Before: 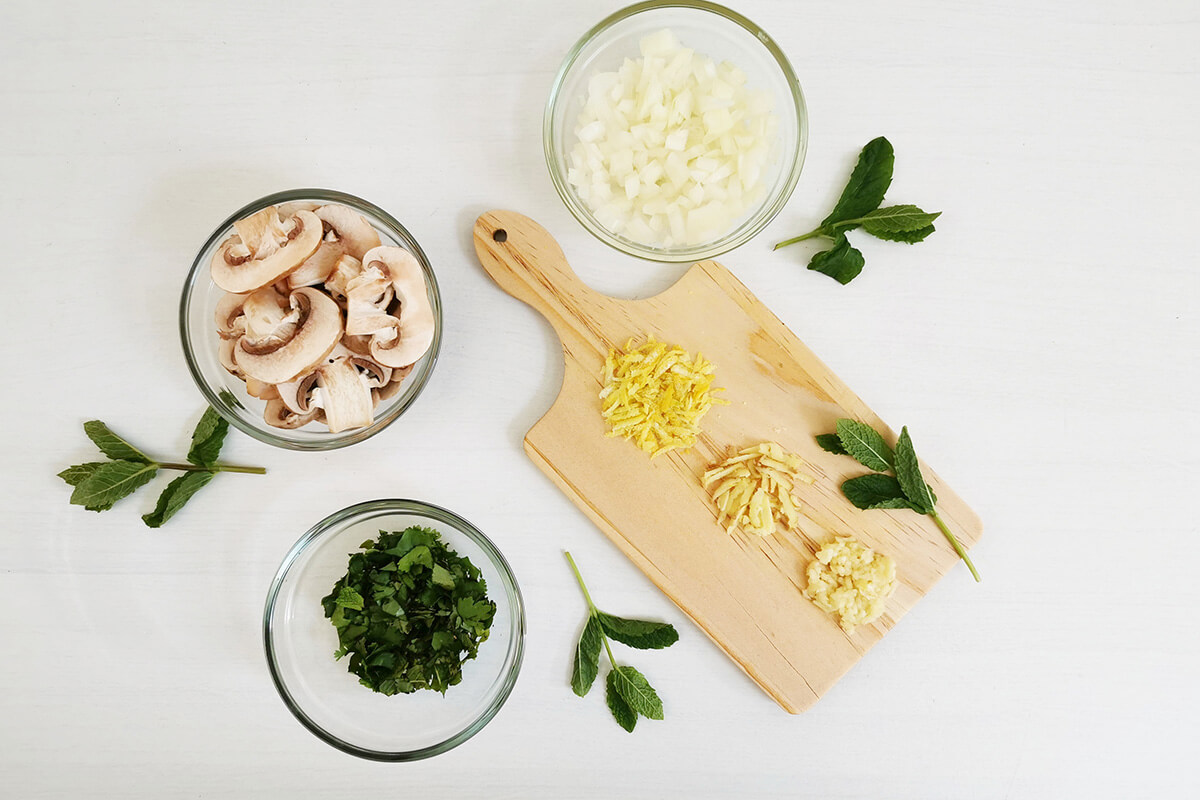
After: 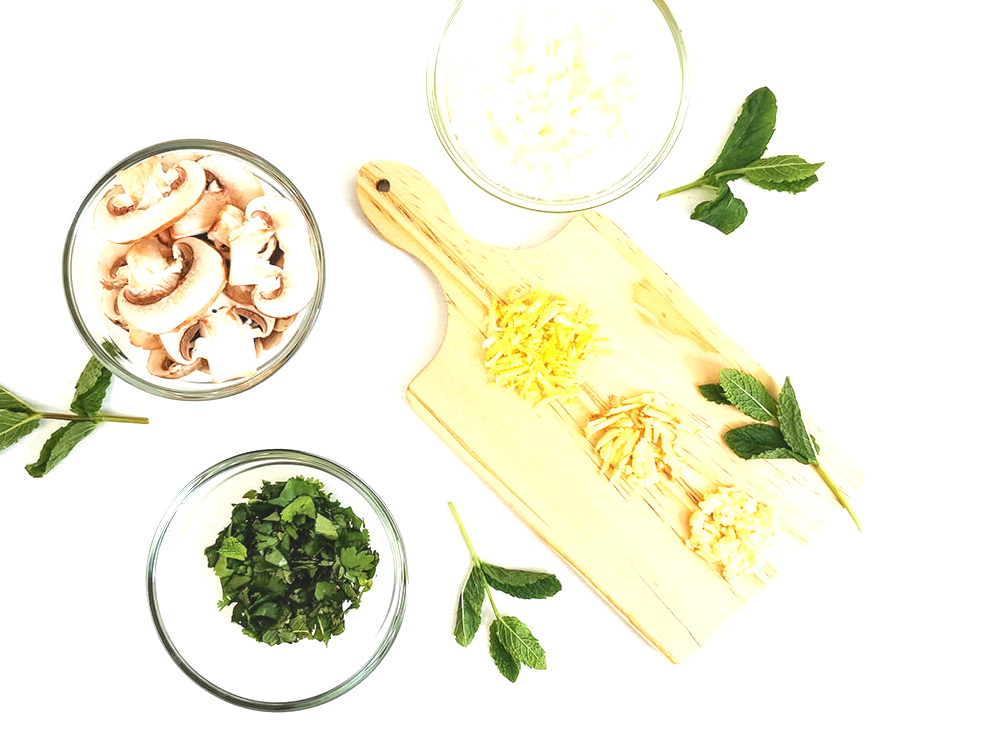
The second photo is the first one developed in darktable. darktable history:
exposure: black level correction 0.001, exposure 0.5 EV, compensate highlight preservation false
crop: left 9.795%, top 6.335%, right 7.342%, bottom 2.157%
tone equalizer: -8 EV -0.386 EV, -7 EV -0.374 EV, -6 EV -0.317 EV, -5 EV -0.202 EV, -3 EV 0.206 EV, -2 EV 0.327 EV, -1 EV 0.399 EV, +0 EV 0.39 EV
local contrast: detail 109%
